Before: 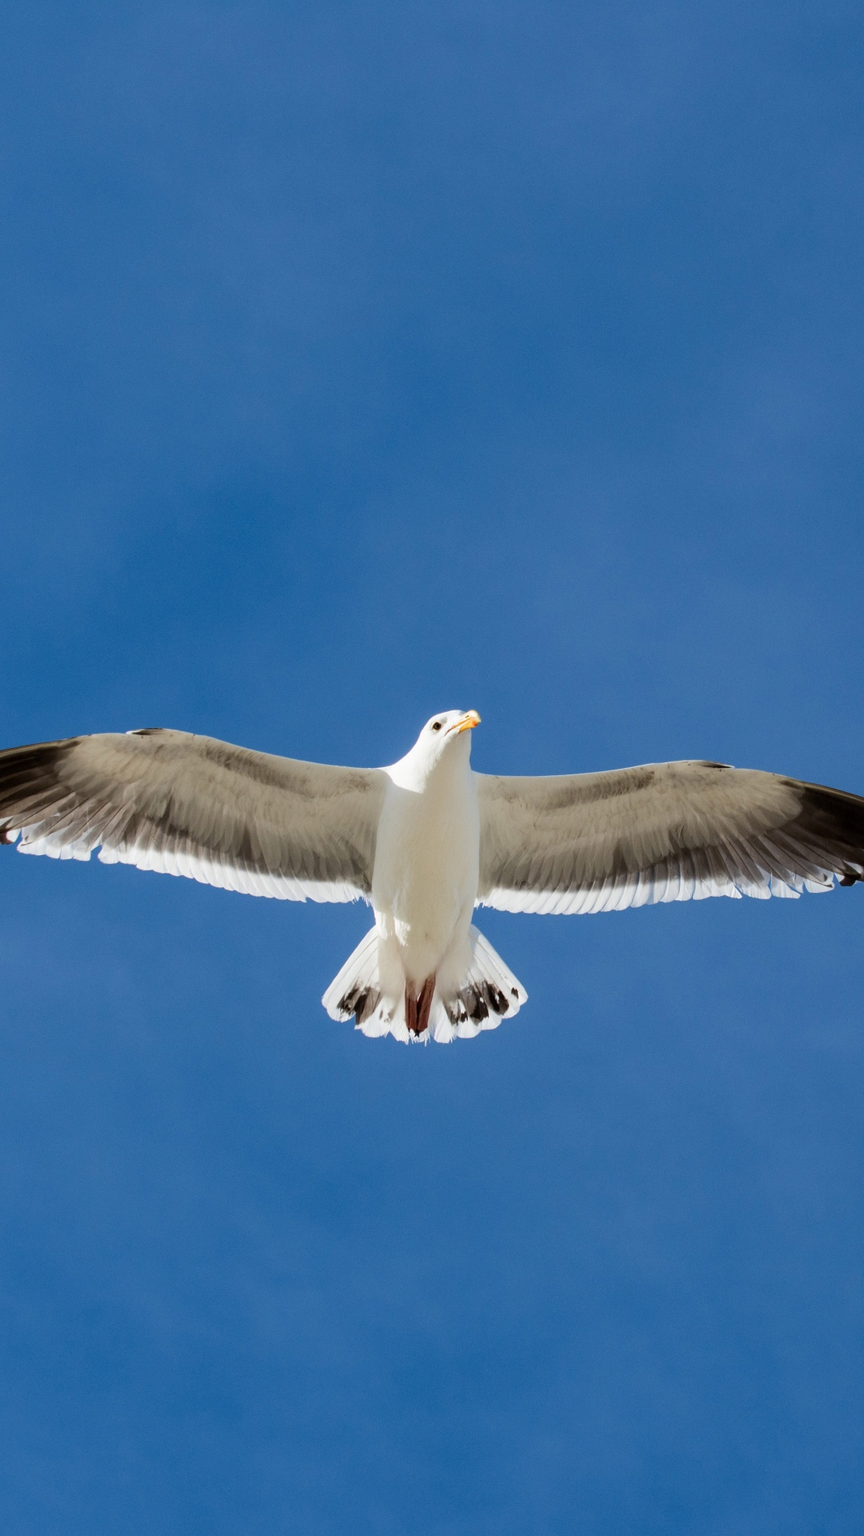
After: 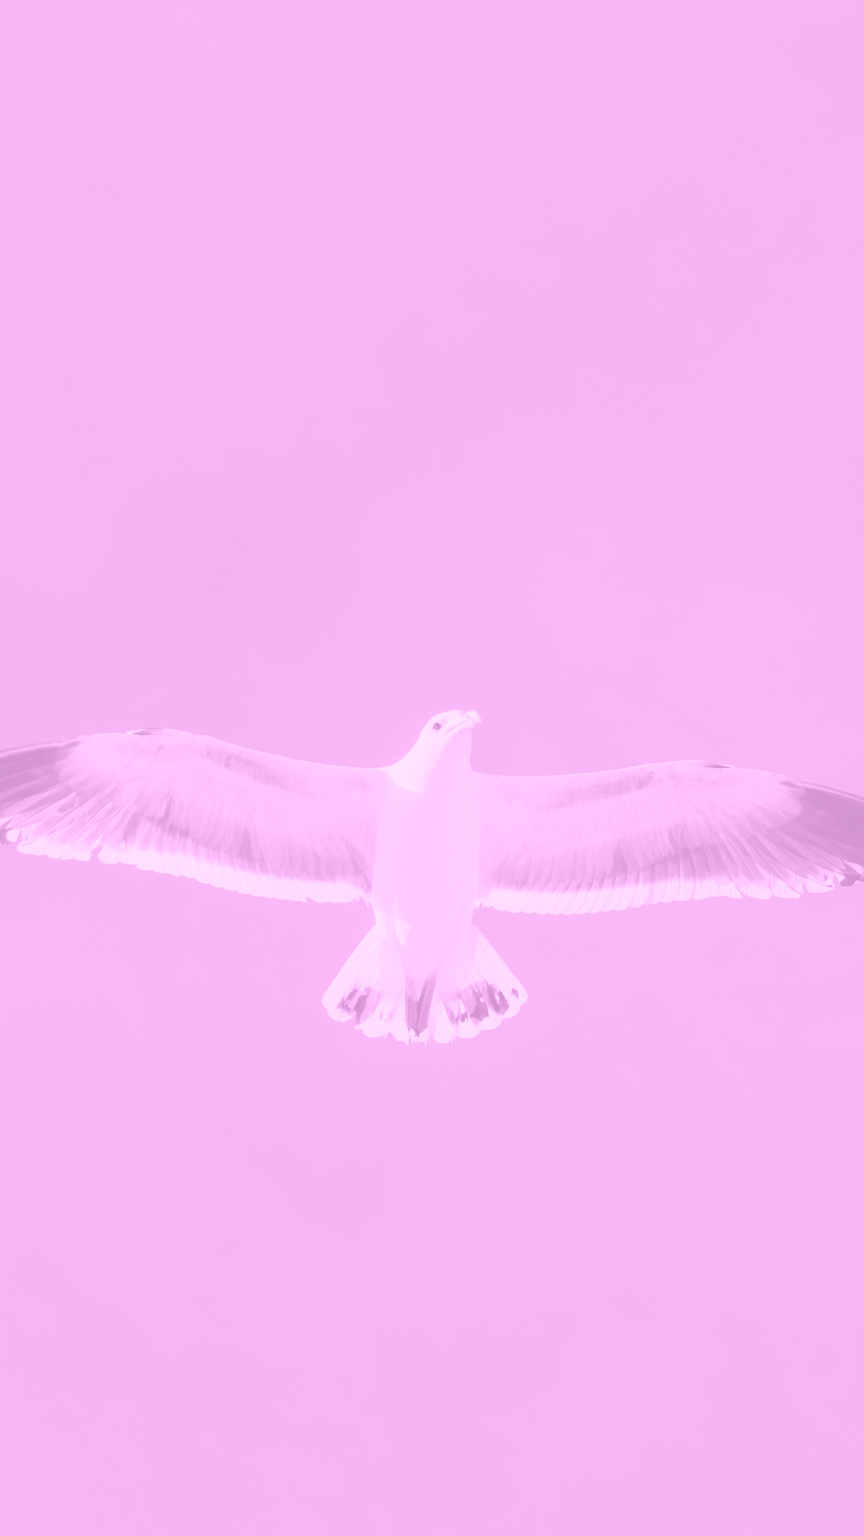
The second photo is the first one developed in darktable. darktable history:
color correction: highlights a* 17.03, highlights b* 0.205, shadows a* -15.38, shadows b* -14.56, saturation 1.5
color balance rgb: shadows lift › chroma 2%, shadows lift › hue 50°, power › hue 60°, highlights gain › chroma 1%, highlights gain › hue 60°, global offset › luminance 0.25%, global vibrance 30%
colorize: hue 331.2°, saturation 75%, source mix 30.28%, lightness 70.52%, version 1
